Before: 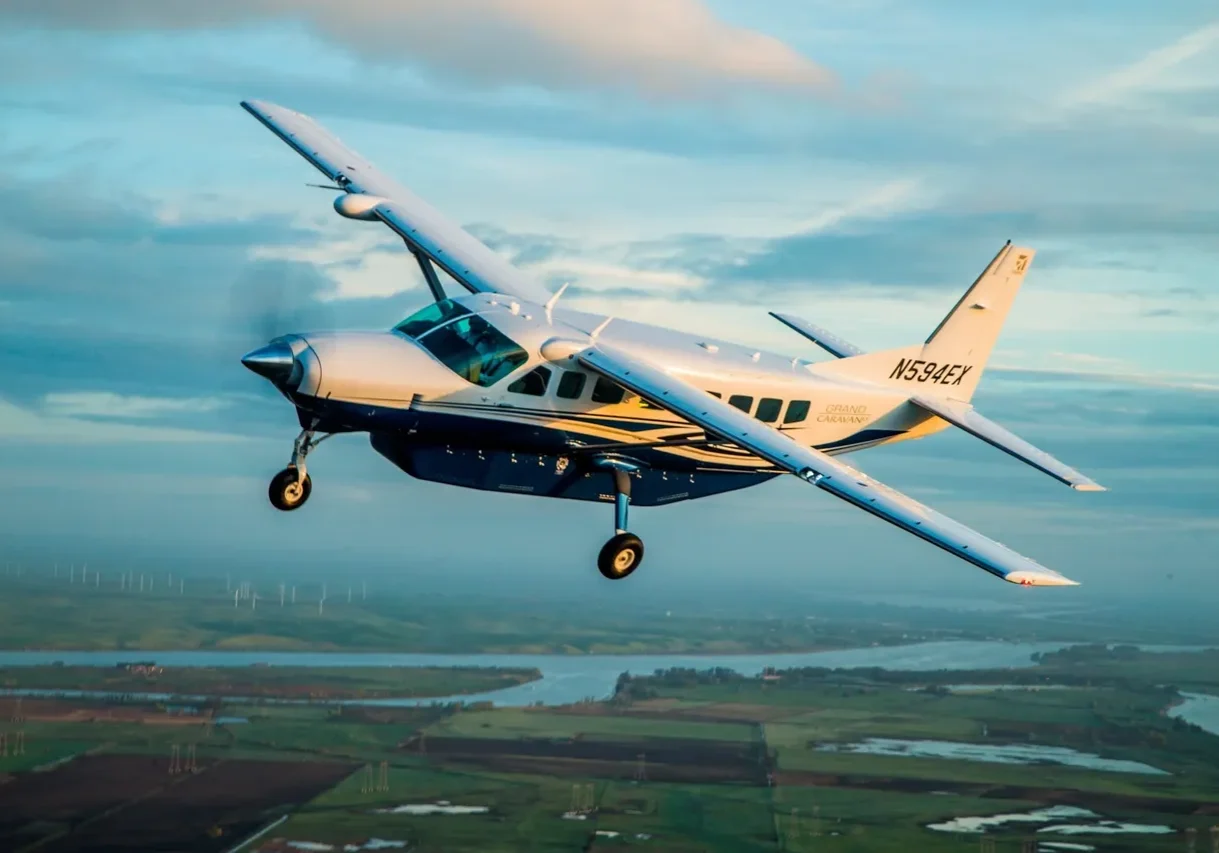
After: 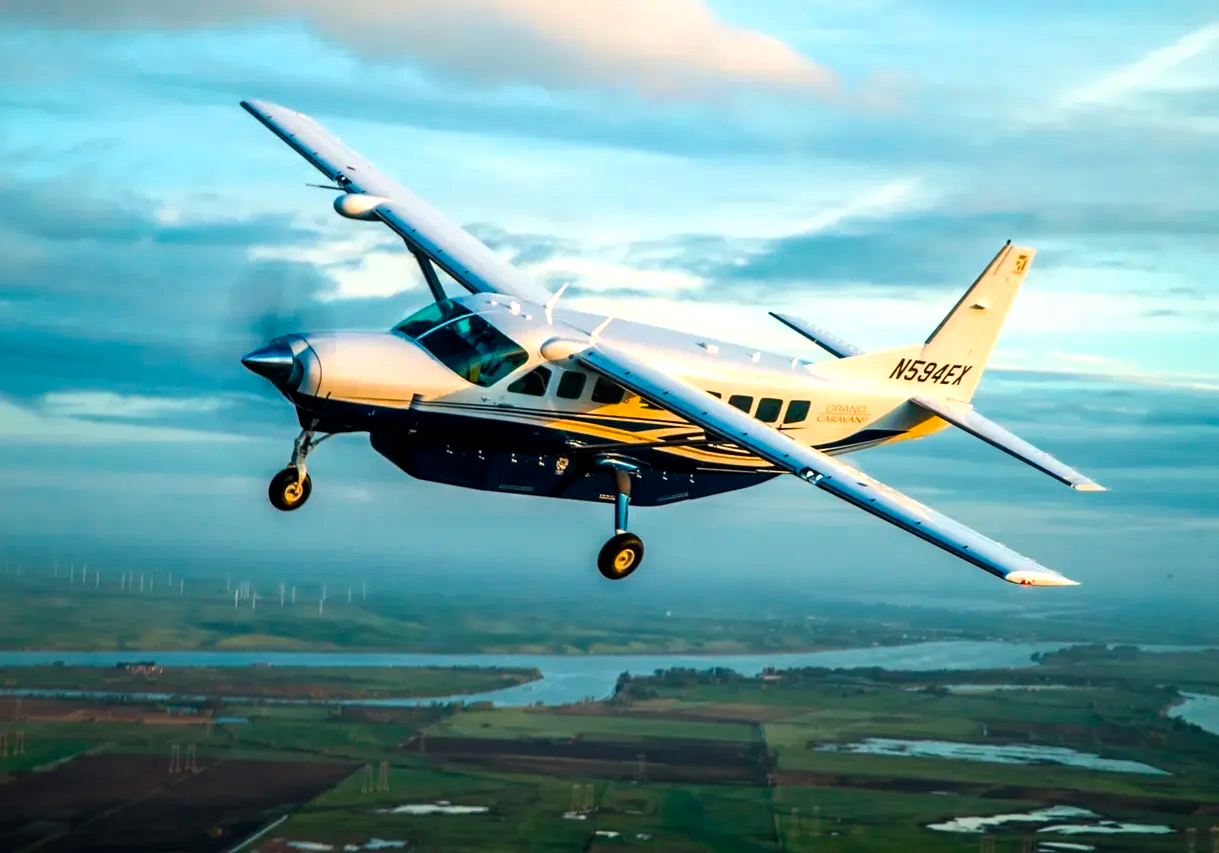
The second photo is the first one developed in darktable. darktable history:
color balance rgb: shadows lift › chroma 0.736%, shadows lift › hue 112.05°, highlights gain › luminance 18.104%, perceptual saturation grading › global saturation 19.766%, global vibrance 9.523%, contrast 15.032%, saturation formula JzAzBz (2021)
